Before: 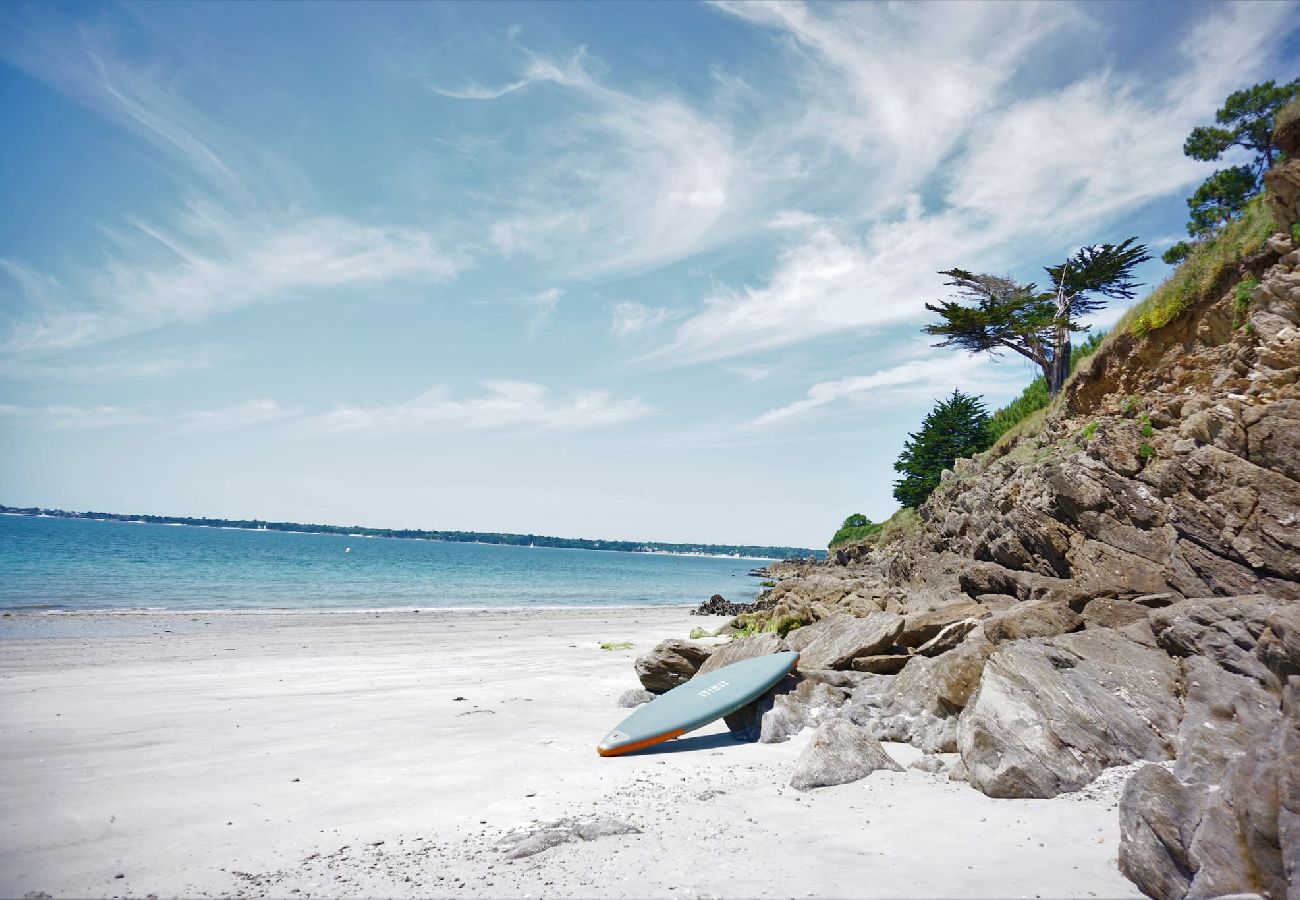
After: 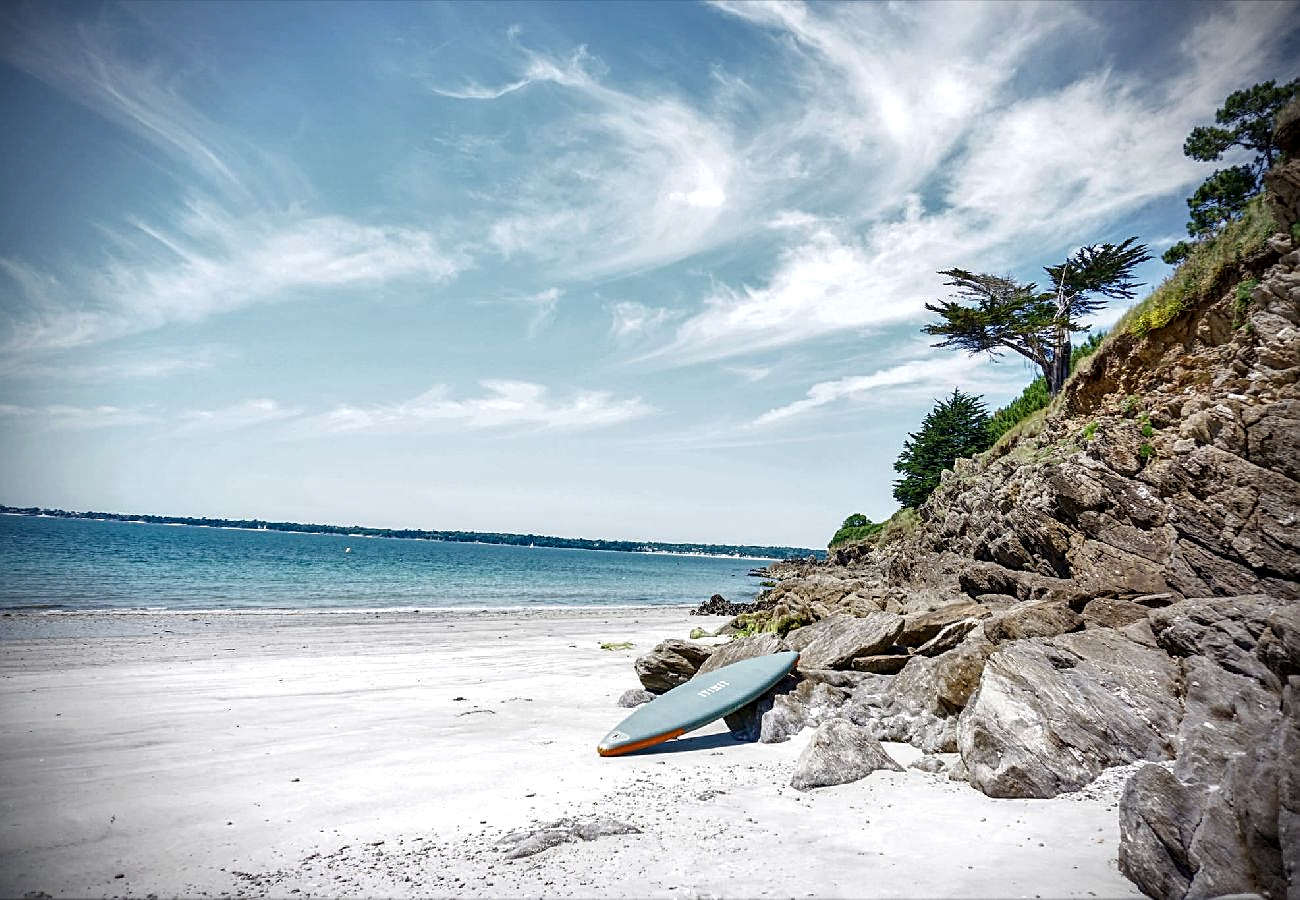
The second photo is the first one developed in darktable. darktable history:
sharpen: on, module defaults
vignetting: brightness -0.824
local contrast: detail 161%
